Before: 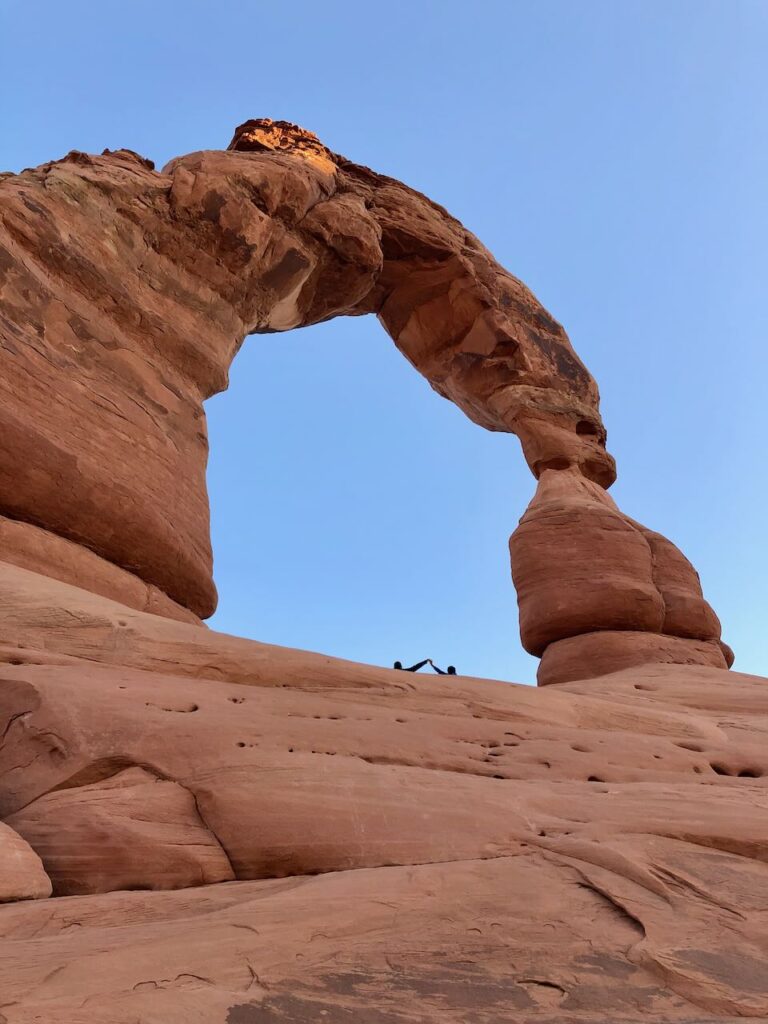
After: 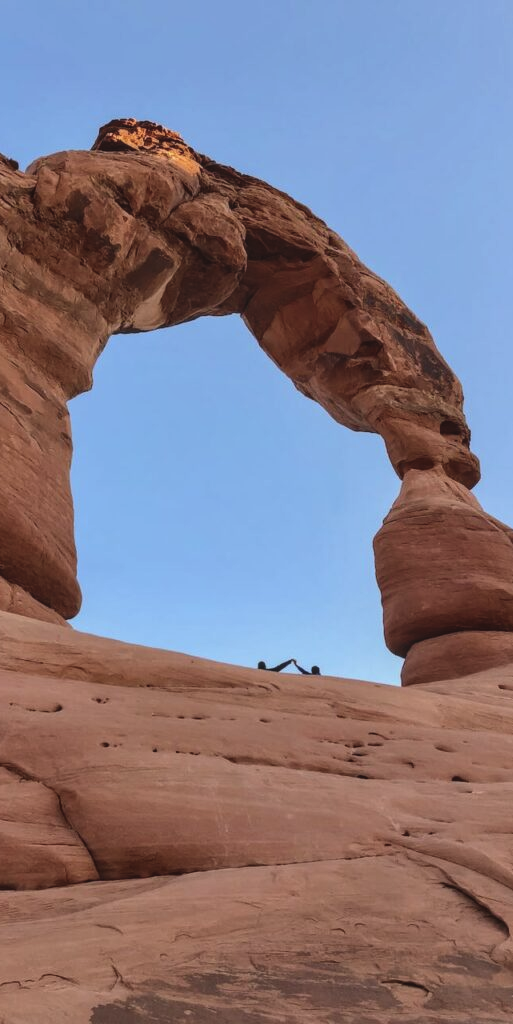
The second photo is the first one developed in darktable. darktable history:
crop and rotate: left 17.732%, right 15.423%
exposure: black level correction -0.014, exposure -0.193 EV, compensate highlight preservation false
local contrast: detail 130%
